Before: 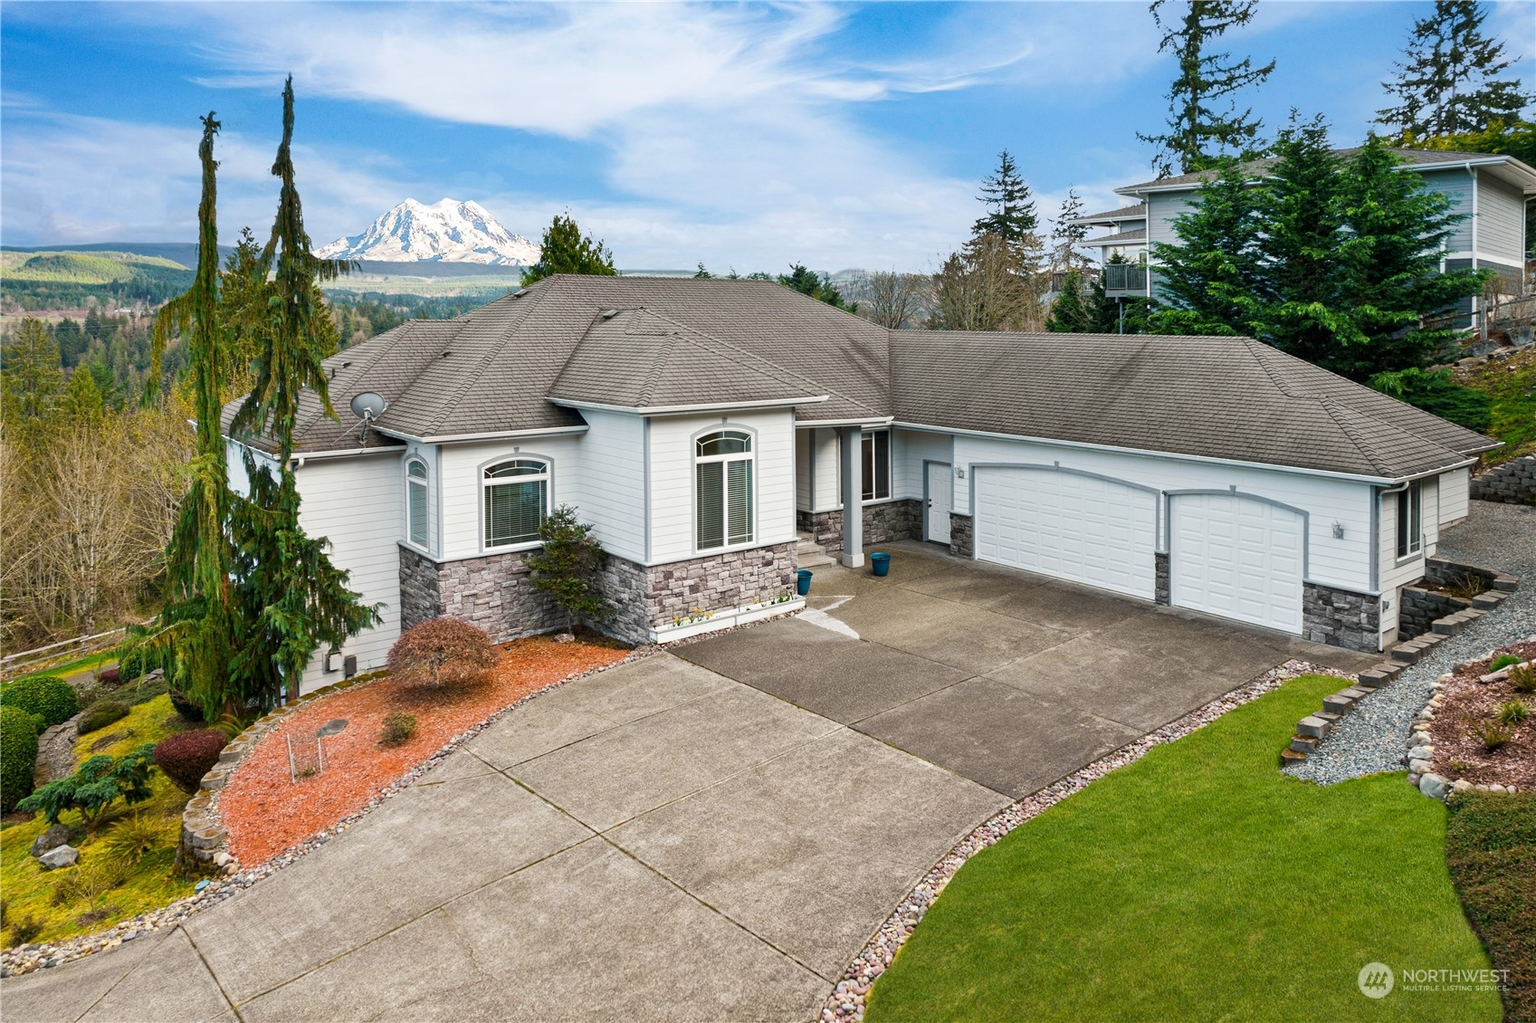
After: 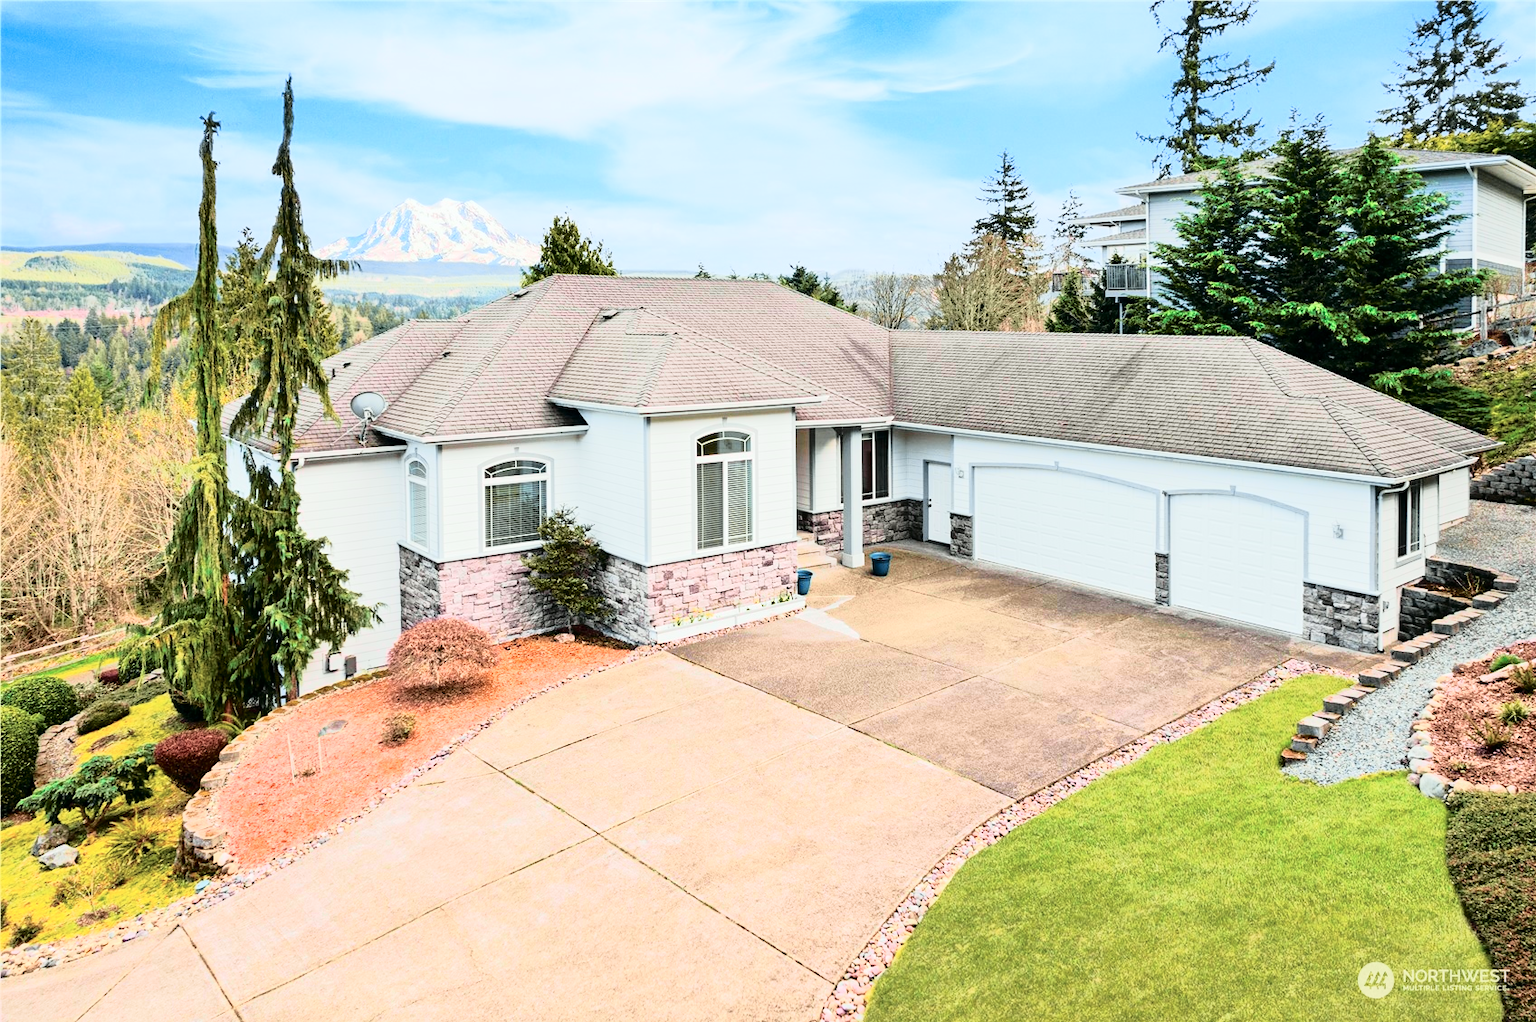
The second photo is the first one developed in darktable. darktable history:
tone curve: curves: ch0 [(0, 0) (0.105, 0.068) (0.195, 0.162) (0.283, 0.283) (0.384, 0.404) (0.485, 0.531) (0.638, 0.681) (0.795, 0.879) (1, 0.977)]; ch1 [(0, 0) (0.161, 0.092) (0.35, 0.33) (0.379, 0.401) (0.456, 0.469) (0.504, 0.501) (0.512, 0.523) (0.58, 0.597) (0.635, 0.646) (1, 1)]; ch2 [(0, 0) (0.371, 0.362) (0.437, 0.437) (0.5, 0.5) (0.53, 0.523) (0.56, 0.58) (0.622, 0.606) (1, 1)], color space Lab, independent channels, preserve colors none
tone equalizer: -7 EV 0.141 EV, -6 EV 0.604 EV, -5 EV 1.15 EV, -4 EV 1.36 EV, -3 EV 1.16 EV, -2 EV 0.6 EV, -1 EV 0.167 EV, edges refinement/feathering 500, mask exposure compensation -1.57 EV, preserve details no
